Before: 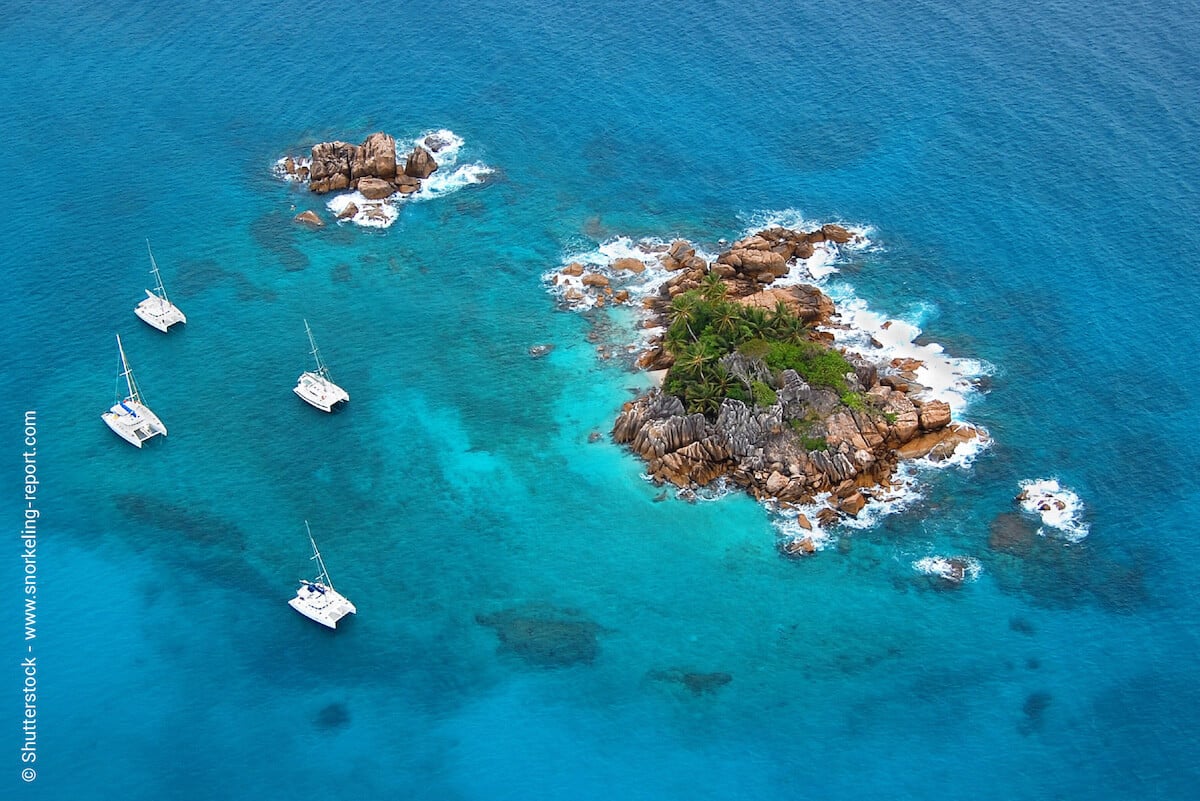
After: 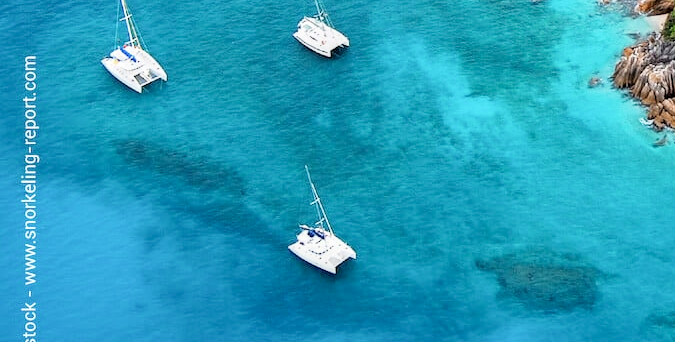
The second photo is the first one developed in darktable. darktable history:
local contrast: shadows 96%, midtone range 0.498
exposure: exposure 0.651 EV, compensate exposure bias true, compensate highlight preservation false
filmic rgb: black relative exposure -7.77 EV, white relative exposure 4.42 EV, target black luminance 0%, hardness 3.76, latitude 50.63%, contrast 1.066, highlights saturation mix 9.3%, shadows ↔ highlights balance -0.246%
crop: top 44.343%, right 43.673%, bottom 12.867%
